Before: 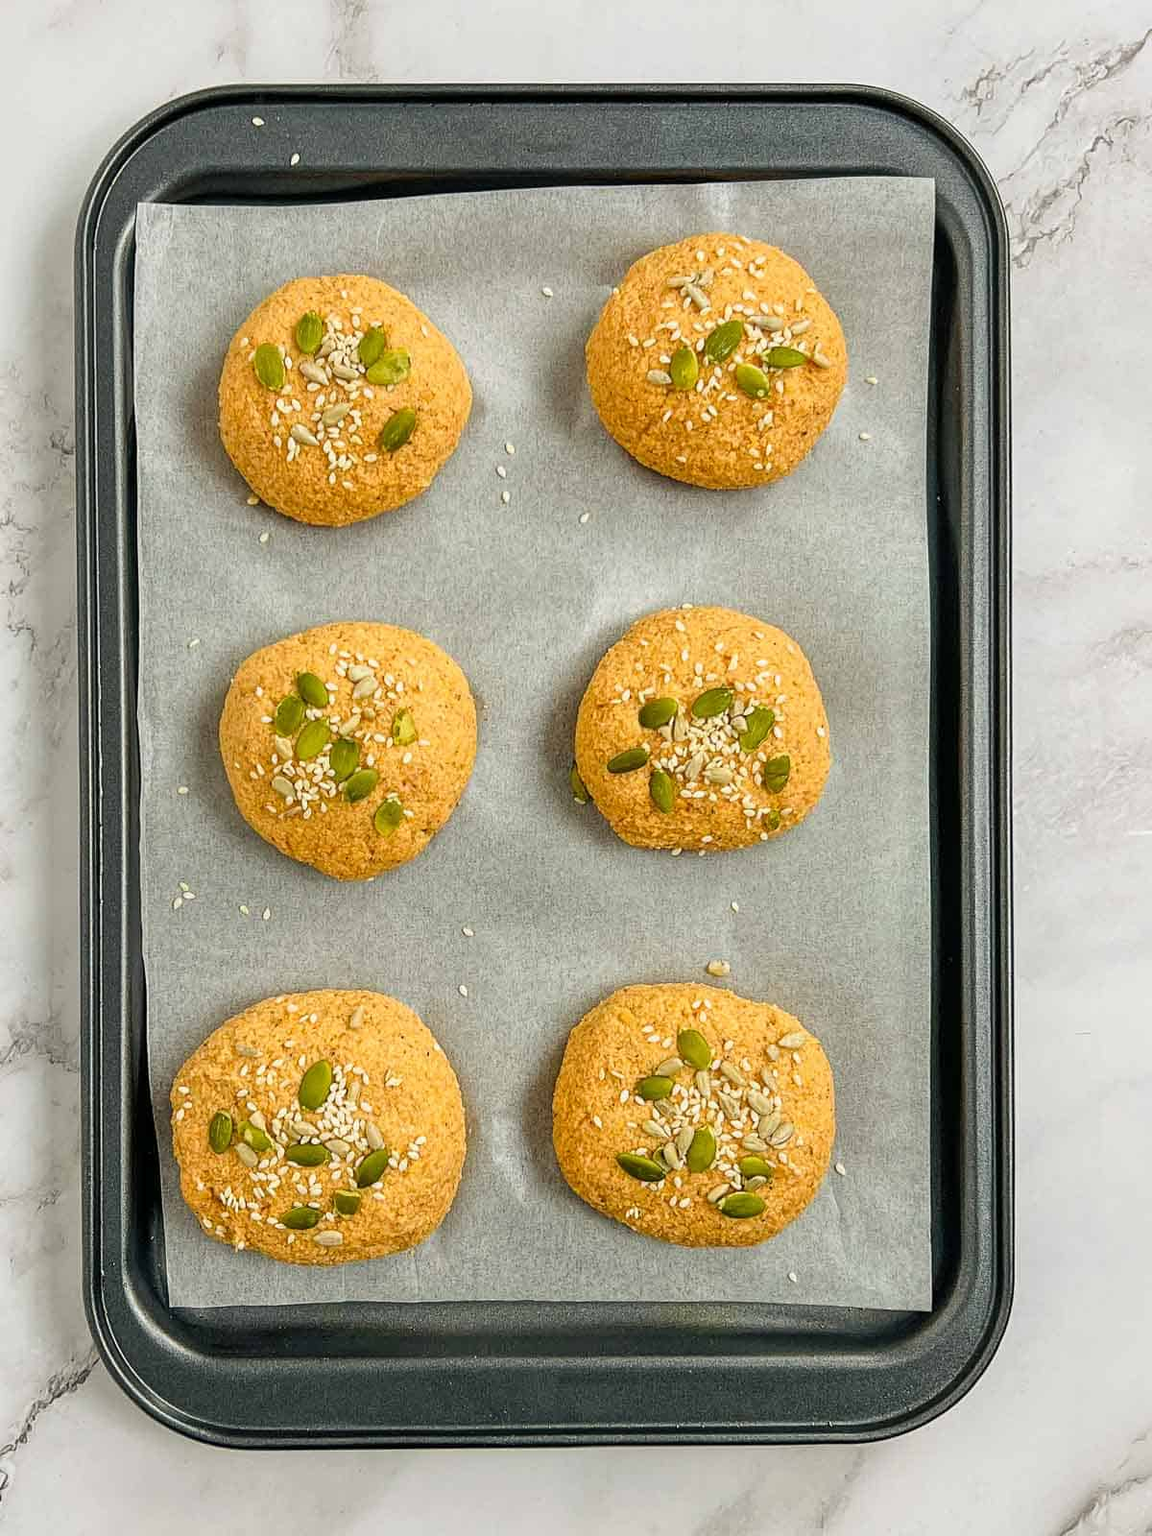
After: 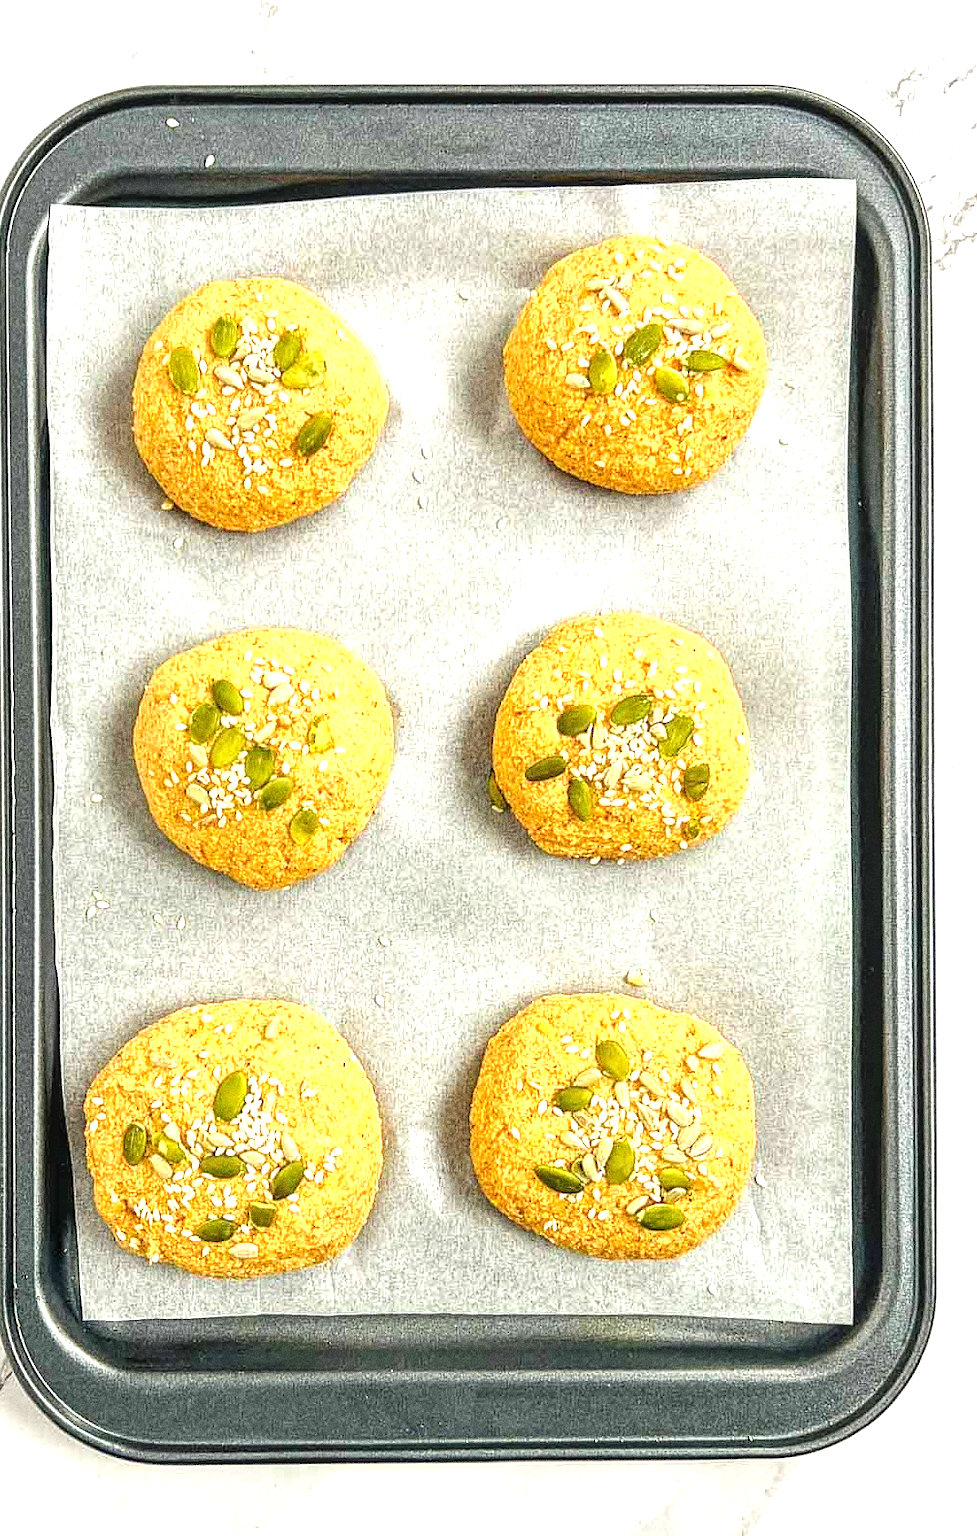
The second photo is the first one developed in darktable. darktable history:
crop: left 7.598%, right 7.873%
exposure: exposure 1.16 EV, compensate exposure bias true, compensate highlight preservation false
local contrast: on, module defaults
grain: coarseness 0.09 ISO, strength 40%
